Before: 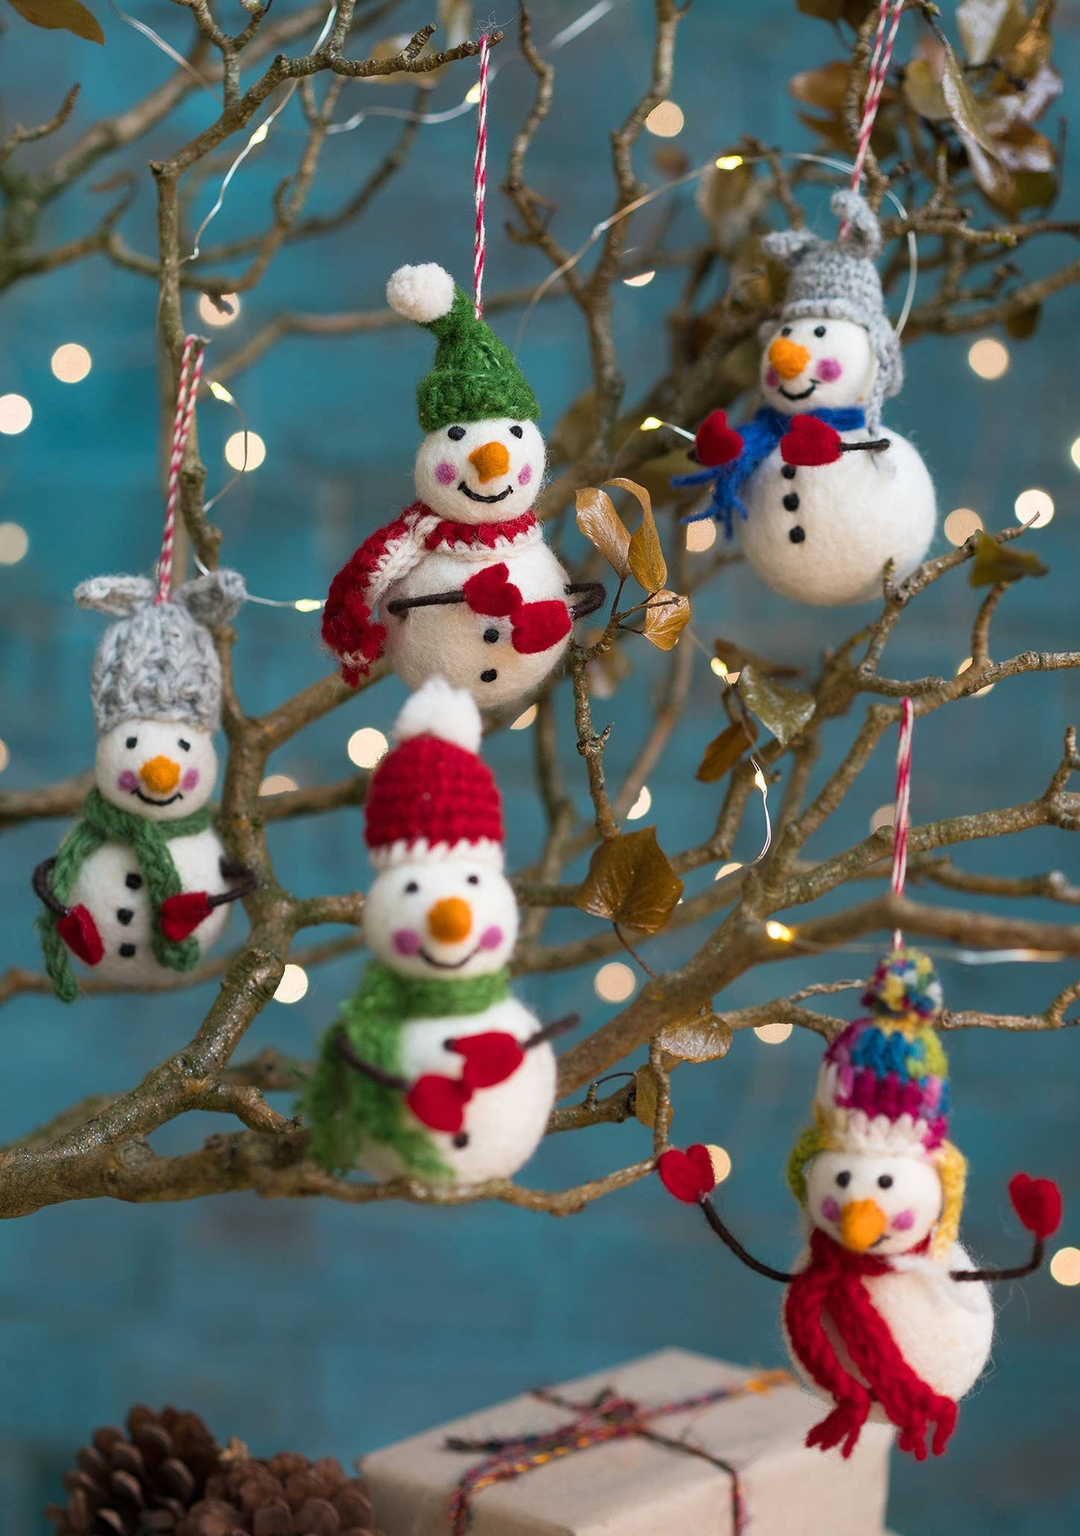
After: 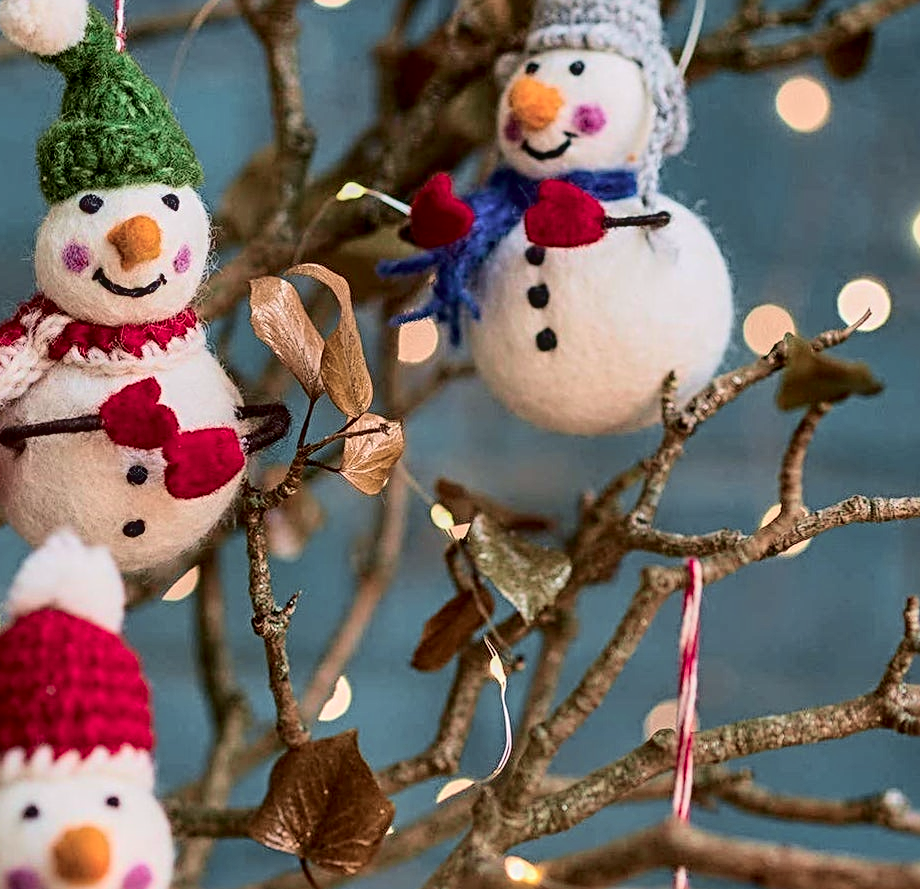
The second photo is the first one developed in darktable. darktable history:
sharpen: radius 4
shadows and highlights: low approximation 0.01, soften with gaussian
local contrast: on, module defaults
crop: left 36.005%, top 18.293%, right 0.31%, bottom 38.444%
tone curve: curves: ch0 [(0, 0) (0.049, 0.01) (0.154, 0.081) (0.491, 0.519) (0.748, 0.765) (1, 0.919)]; ch1 [(0, 0) (0.172, 0.123) (0.317, 0.272) (0.401, 0.422) (0.489, 0.496) (0.531, 0.557) (0.615, 0.612) (0.741, 0.783) (1, 1)]; ch2 [(0, 0) (0.411, 0.424) (0.483, 0.478) (0.544, 0.56) (0.686, 0.638) (1, 1)], color space Lab, independent channels, preserve colors none
